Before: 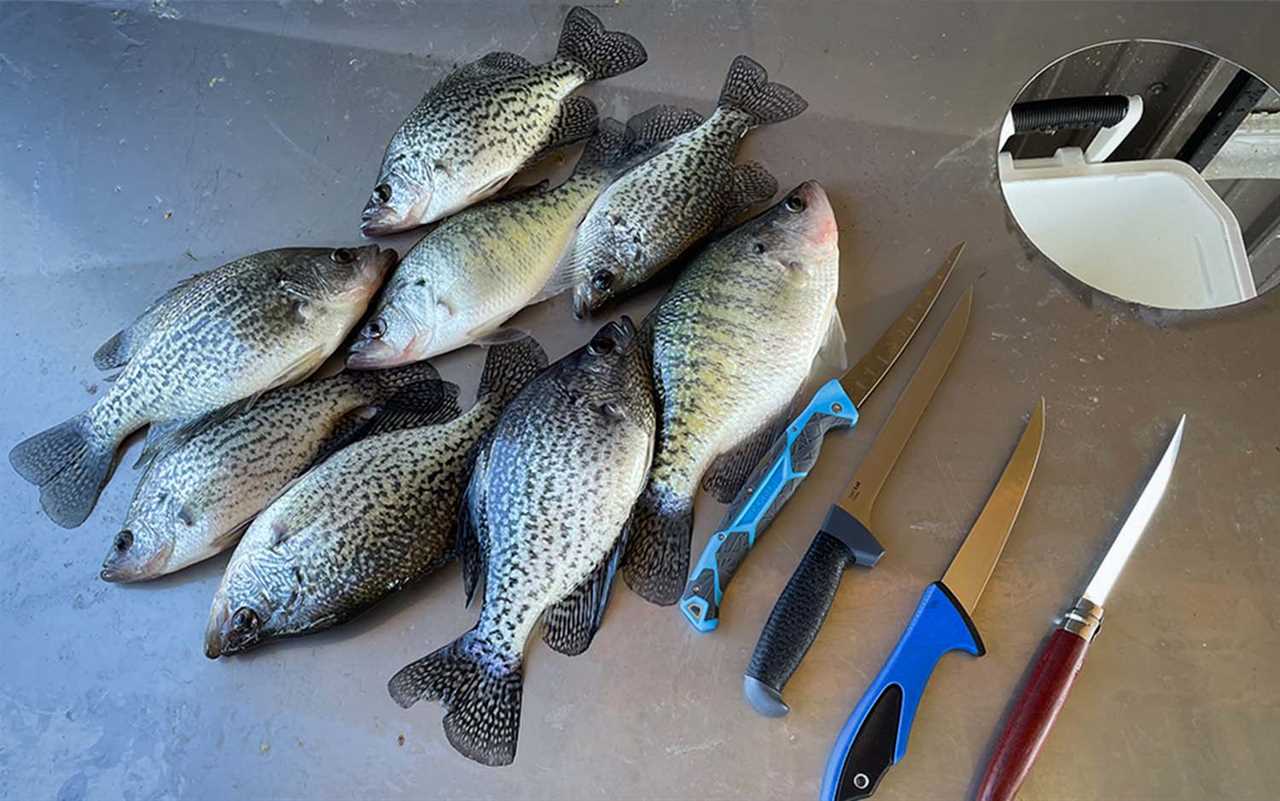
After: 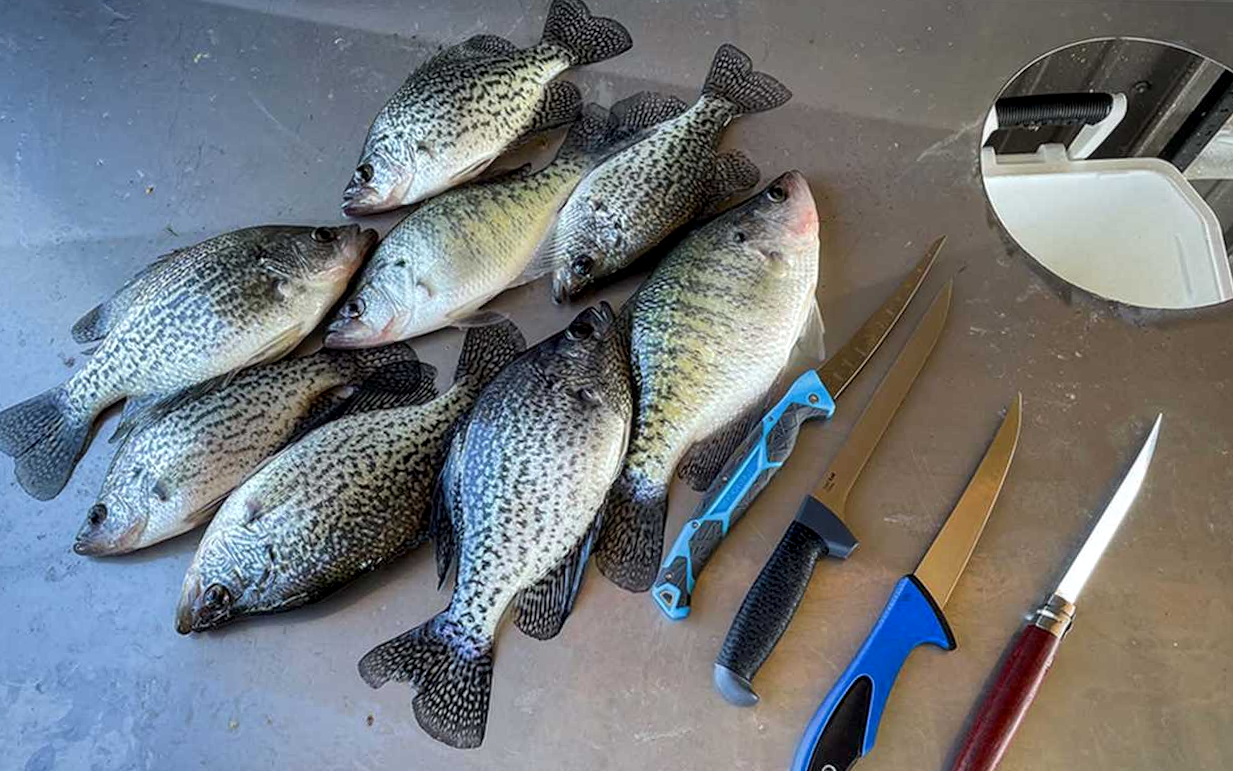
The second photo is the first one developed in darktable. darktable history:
local contrast: on, module defaults
crop and rotate: angle -1.38°
